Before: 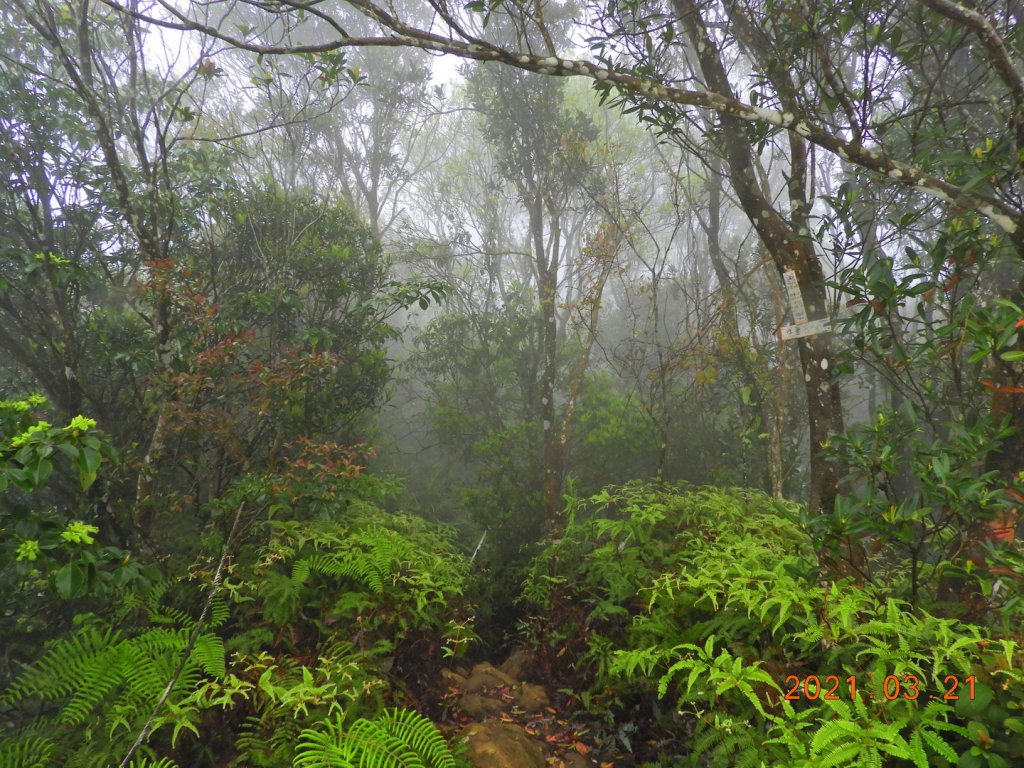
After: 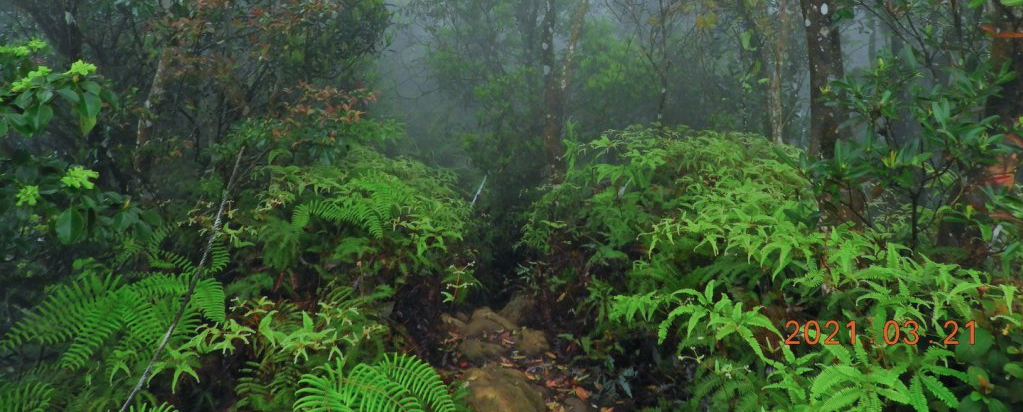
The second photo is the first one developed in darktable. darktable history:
color calibration: x 0.382, y 0.371, temperature 3913.65 K
filmic rgb: black relative exposure -7.65 EV, white relative exposure 4.56 EV, threshold 5.96 EV, hardness 3.61, contrast in shadows safe, enable highlight reconstruction true
contrast equalizer: y [[0.502, 0.505, 0.512, 0.529, 0.564, 0.588], [0.5 ×6], [0.502, 0.505, 0.512, 0.529, 0.564, 0.588], [0, 0.001, 0.001, 0.004, 0.008, 0.011], [0, 0.001, 0.001, 0.004, 0.008, 0.011]], mix -0.281
crop and rotate: top 46.33%, right 0.077%
